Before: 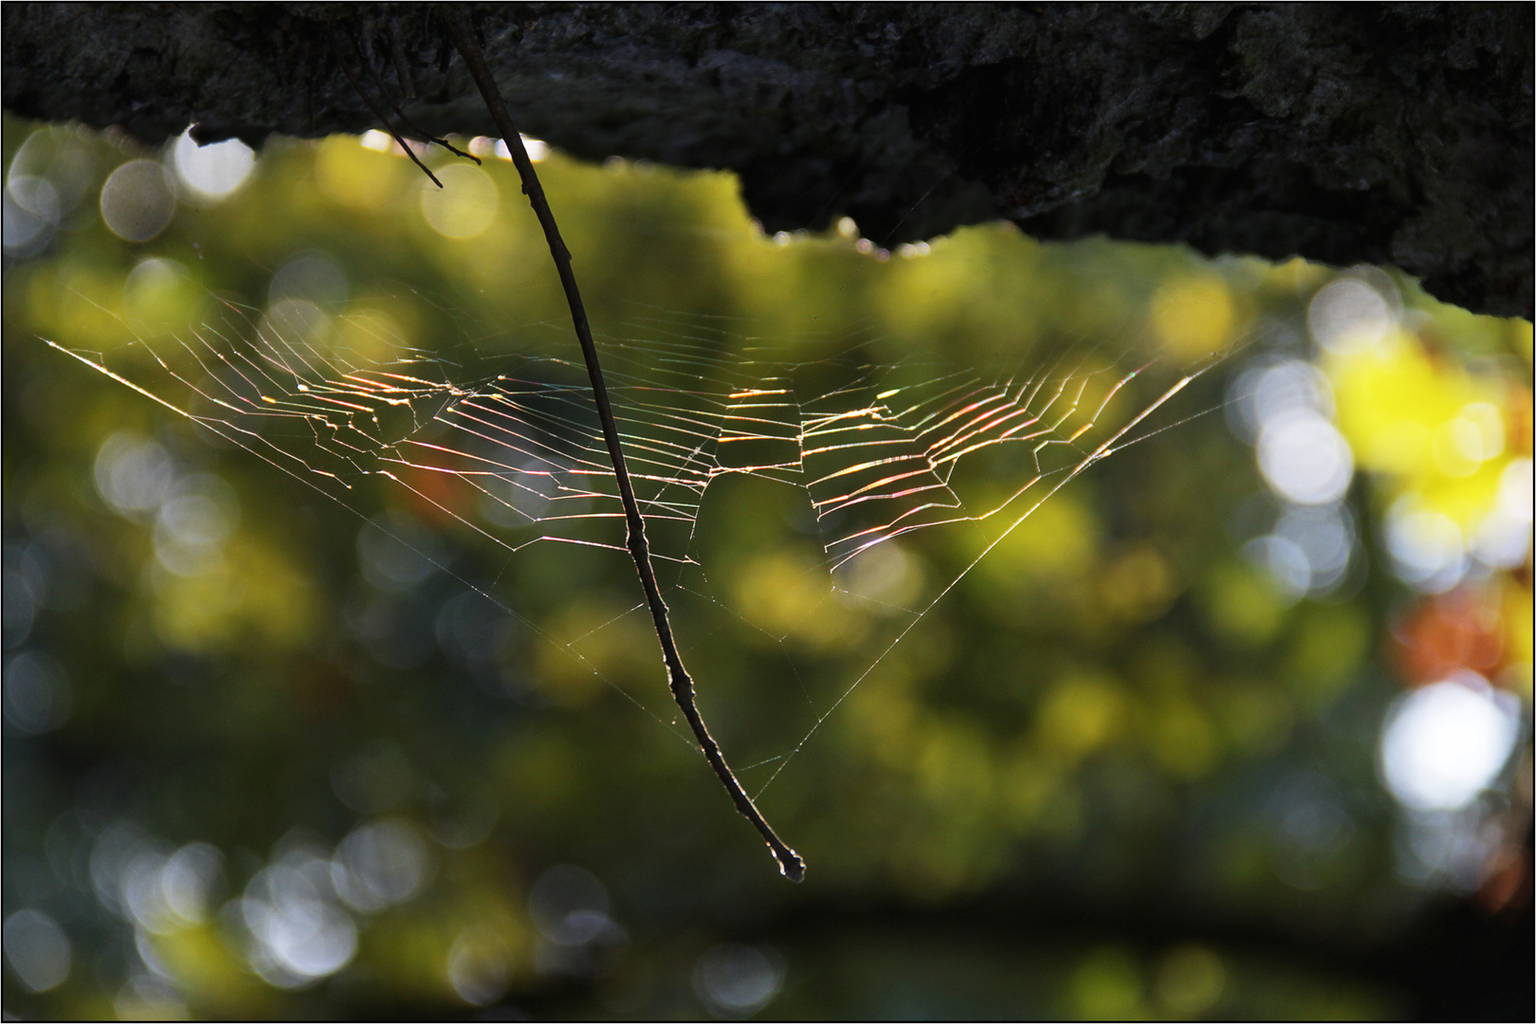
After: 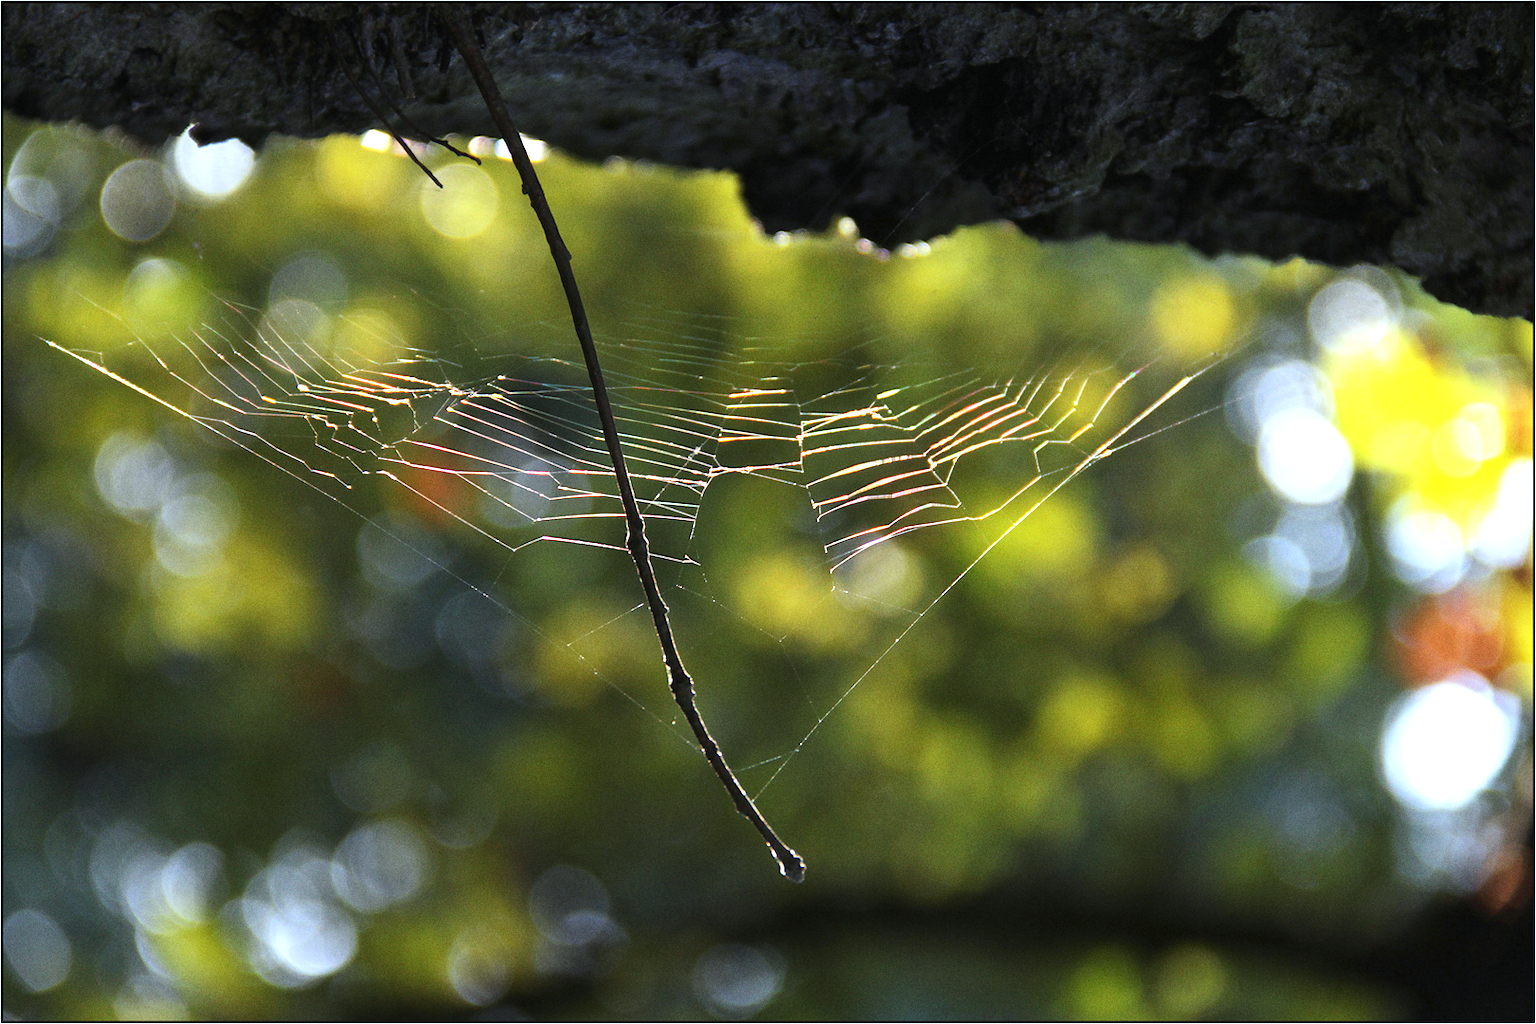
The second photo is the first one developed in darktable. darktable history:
exposure: exposure 0.781 EV, compensate highlight preservation false
white balance: red 0.925, blue 1.046
grain: coarseness 7.08 ISO, strength 21.67%, mid-tones bias 59.58%
tone equalizer: on, module defaults
